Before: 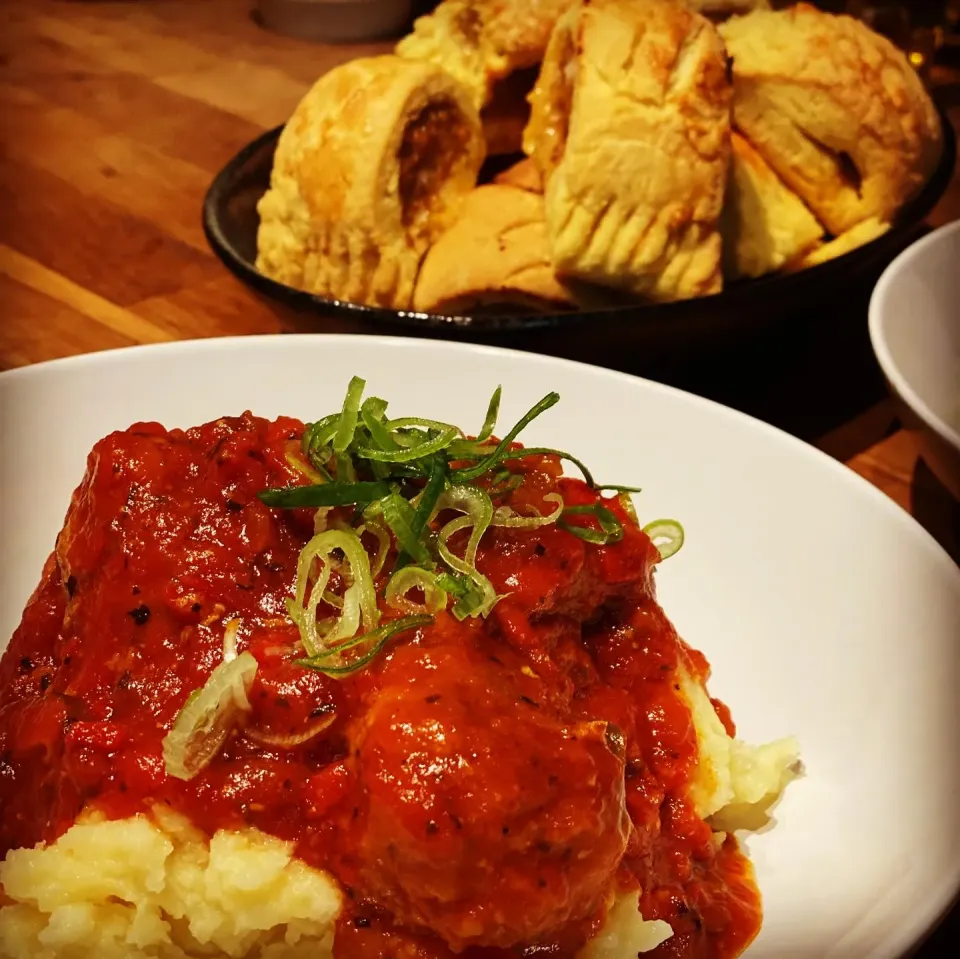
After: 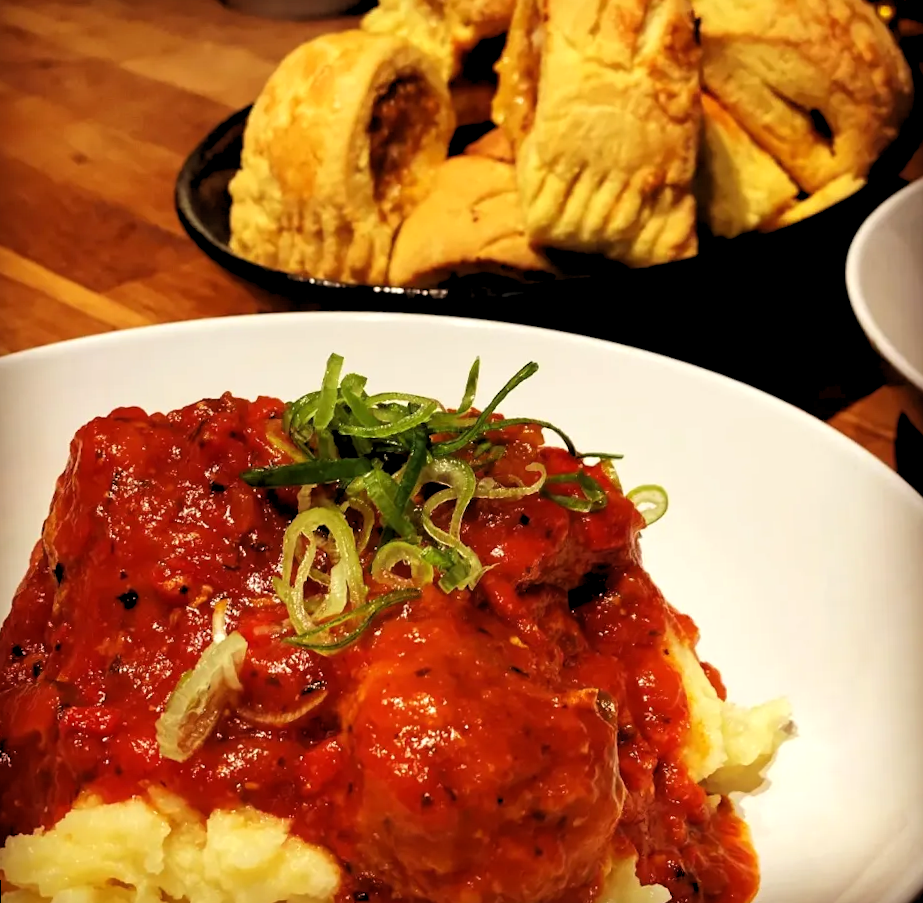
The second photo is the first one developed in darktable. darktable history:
rgb levels: levels [[0.01, 0.419, 0.839], [0, 0.5, 1], [0, 0.5, 1]]
rotate and perspective: rotation -2.12°, lens shift (vertical) 0.009, lens shift (horizontal) -0.008, automatic cropping original format, crop left 0.036, crop right 0.964, crop top 0.05, crop bottom 0.959
